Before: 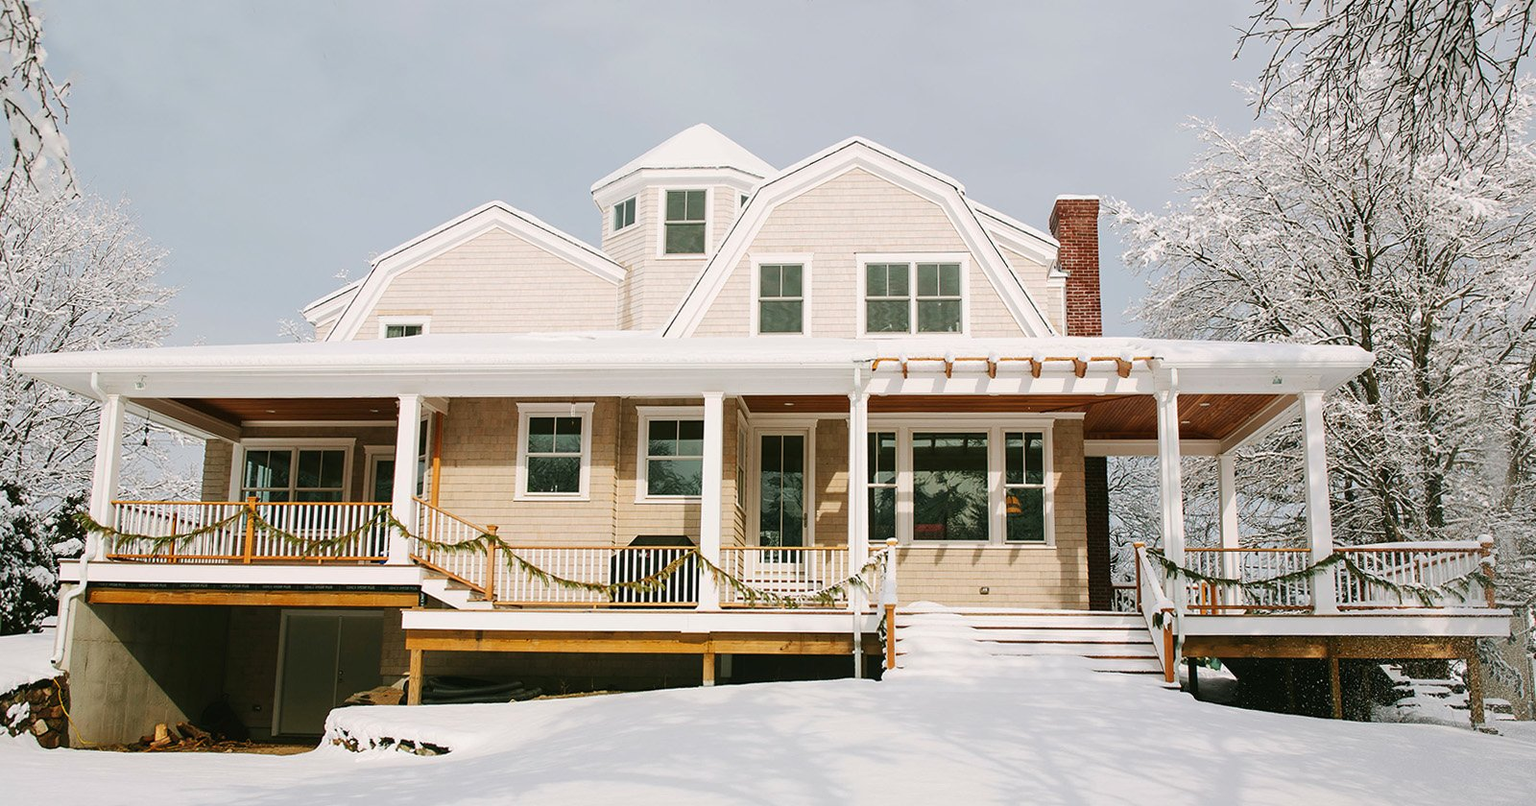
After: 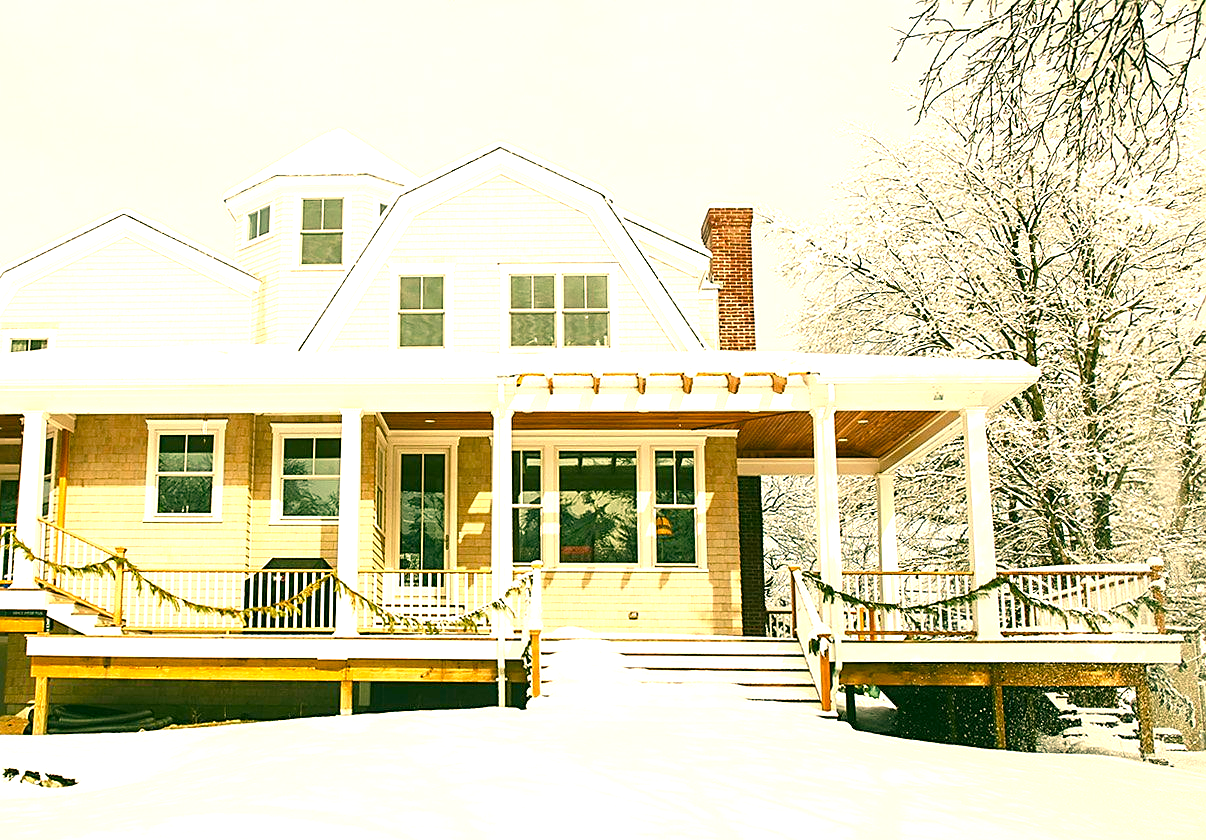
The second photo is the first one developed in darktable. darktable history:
color correction: highlights a* 5.23, highlights b* 23.54, shadows a* -15.99, shadows b* 4
crop and rotate: left 24.608%
color zones: curves: ch1 [(0, 0.469) (0.01, 0.469) (0.12, 0.446) (0.248, 0.469) (0.5, 0.5) (0.748, 0.5) (0.99, 0.469) (1, 0.469)]
exposure: black level correction 0, exposure 0.896 EV, compensate highlight preservation false
sharpen: on, module defaults
color balance rgb: highlights gain › chroma 3.04%, highlights gain › hue 76.29°, perceptual saturation grading › global saturation 20%, perceptual saturation grading › highlights -25.07%, perceptual saturation grading › shadows 24.089%, perceptual brilliance grading › global brilliance 10.329%, perceptual brilliance grading › shadows 15.039%
